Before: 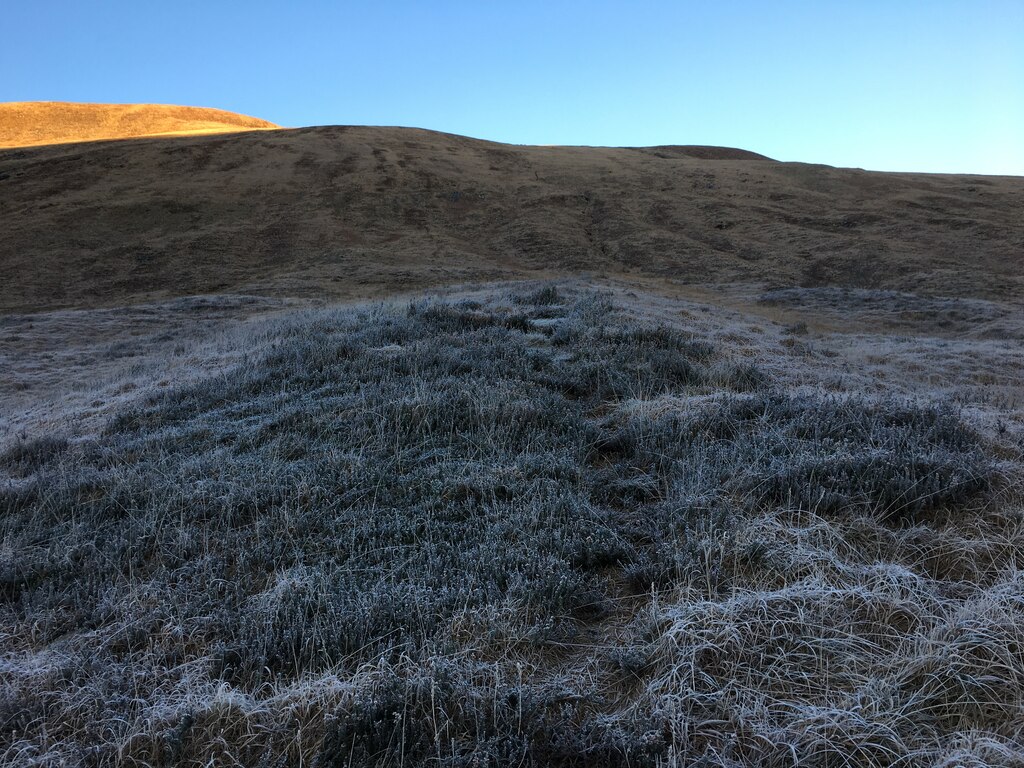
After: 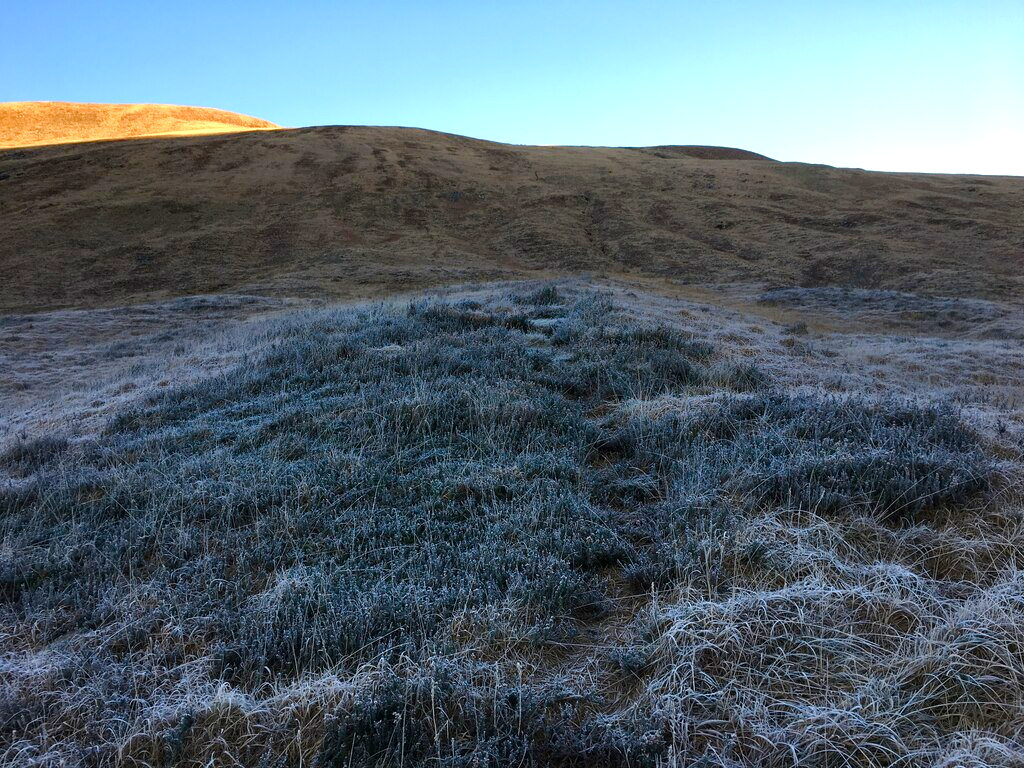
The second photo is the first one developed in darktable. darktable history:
color balance rgb: perceptual saturation grading › global saturation 25%, perceptual saturation grading › highlights -50%, perceptual saturation grading › shadows 30%, perceptual brilliance grading › global brilliance 12%, global vibrance 20%
